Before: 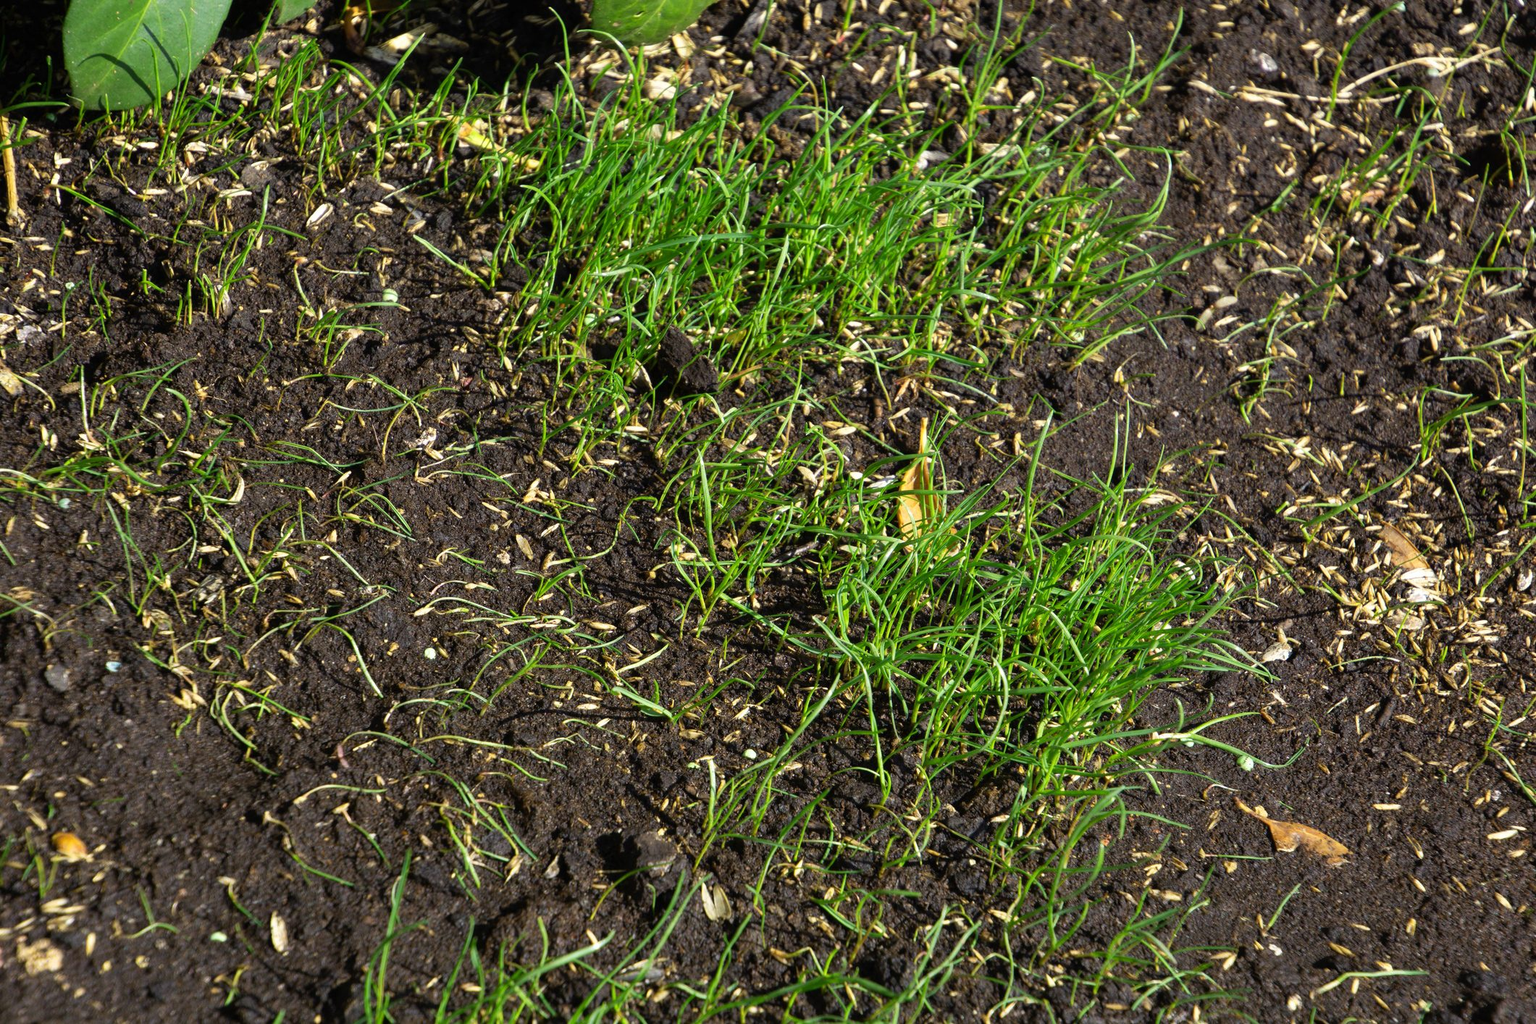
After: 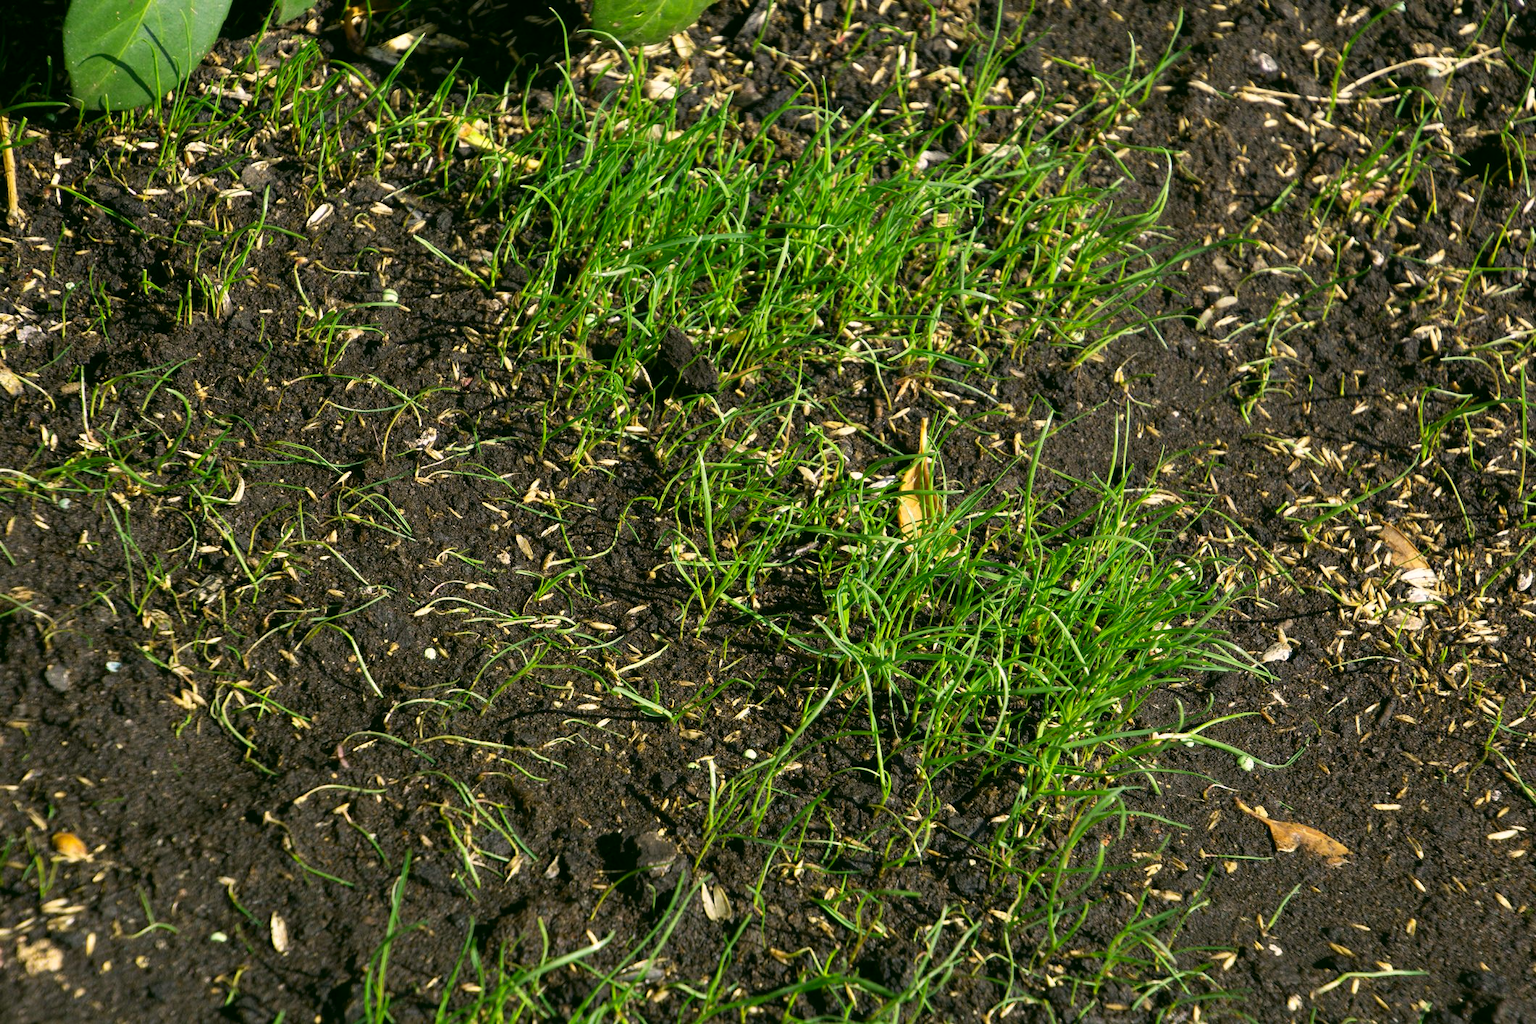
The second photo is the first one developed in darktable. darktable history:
color correction: highlights a* 4.02, highlights b* 4.98, shadows a* -7.55, shadows b* 4.98
shadows and highlights: shadows -23.08, highlights 46.15, soften with gaussian
